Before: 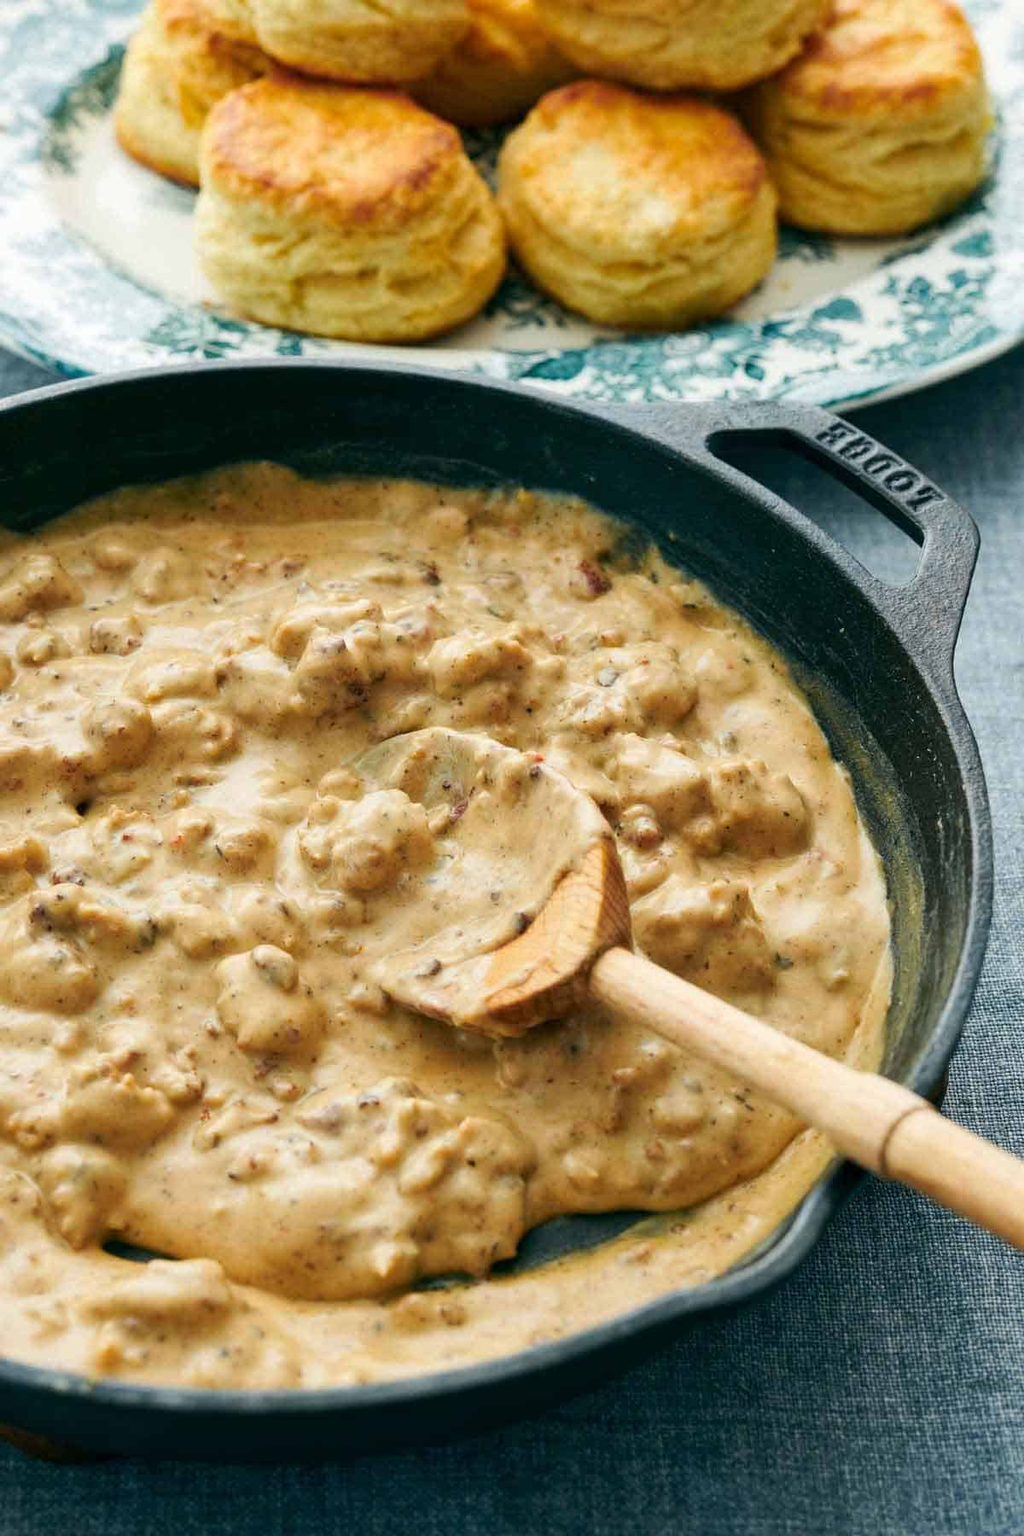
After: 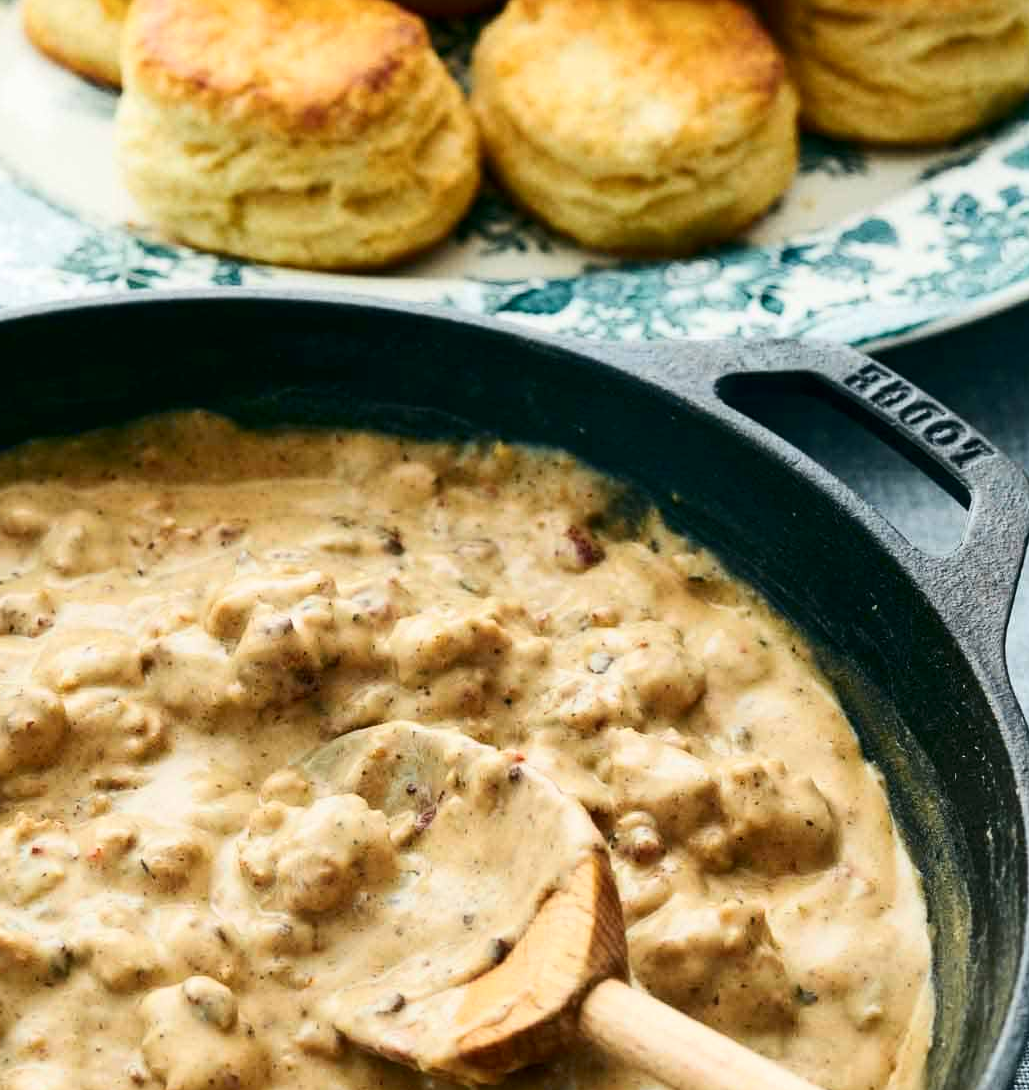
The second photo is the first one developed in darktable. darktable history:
crop and rotate: left 9.35%, top 7.329%, right 4.826%, bottom 32.097%
contrast brightness saturation: contrast 0.221
levels: gray 50.83%
